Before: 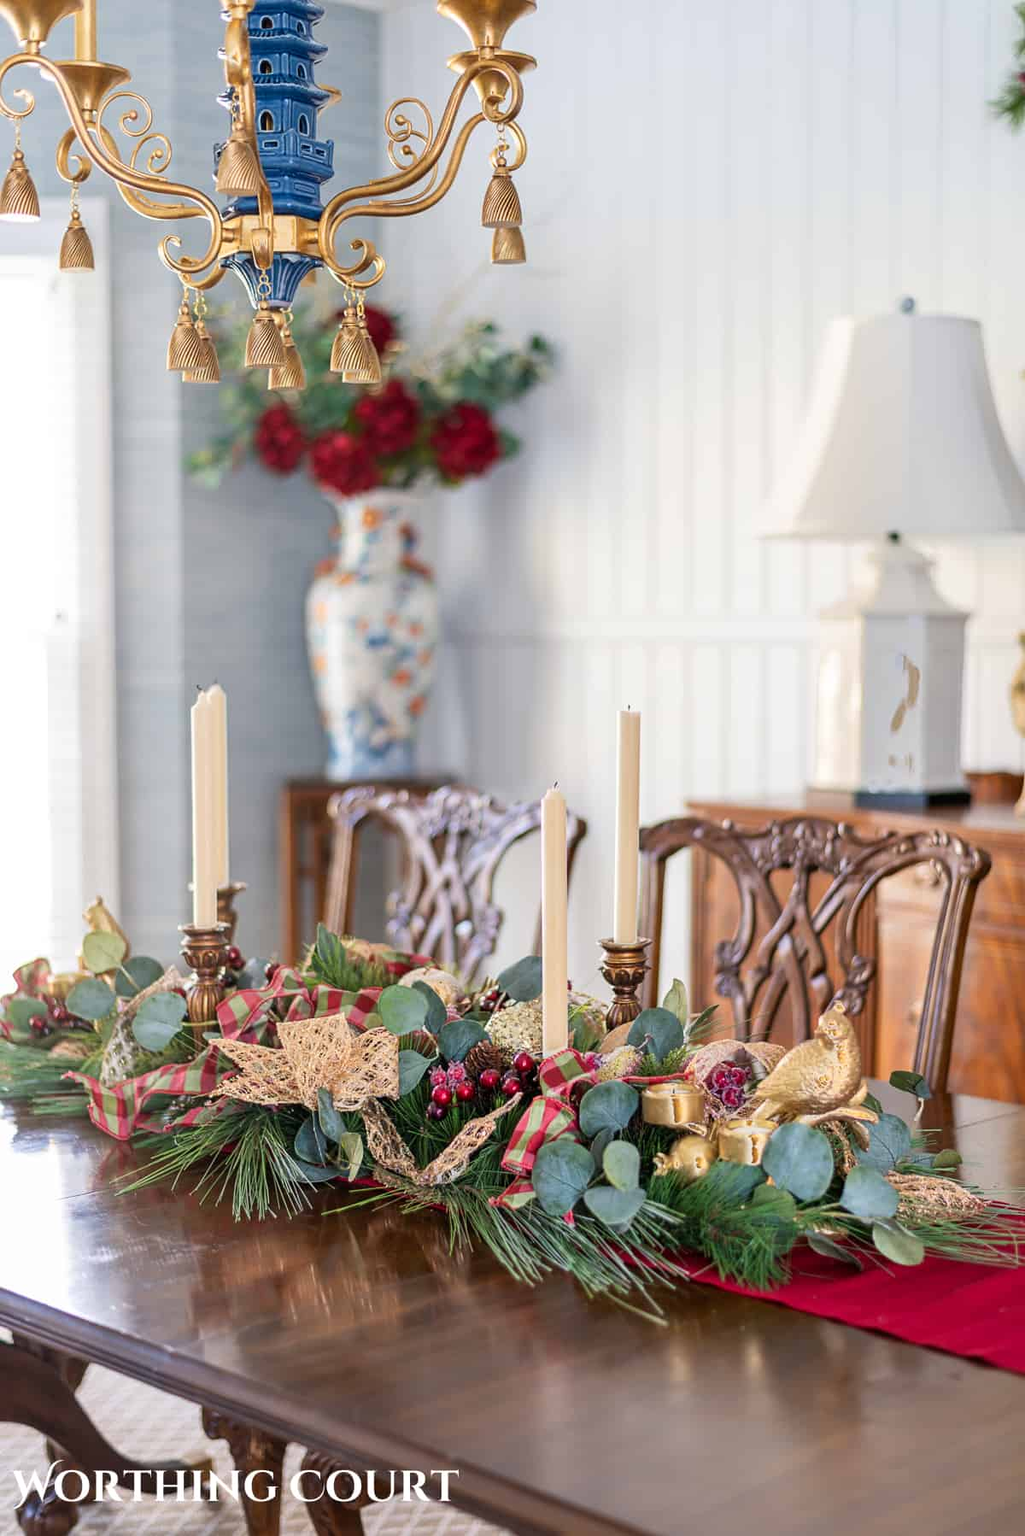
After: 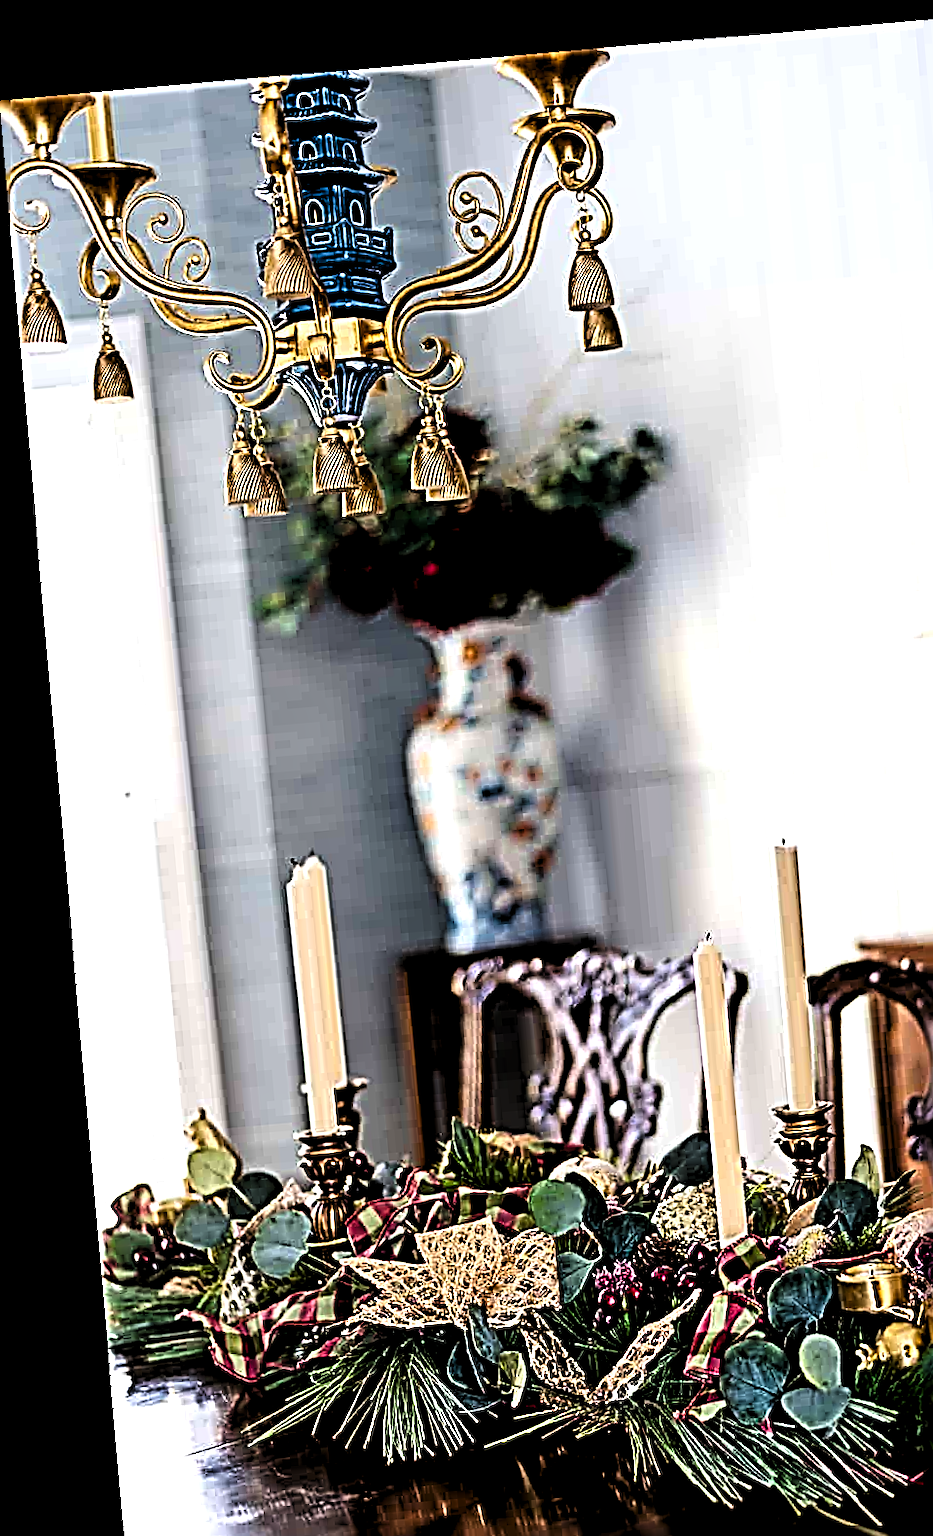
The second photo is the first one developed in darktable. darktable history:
color balance rgb: shadows lift › luminance -20%, power › hue 72.24°, highlights gain › luminance 15%, global offset › hue 171.6°, perceptual saturation grading › highlights -15%, perceptual saturation grading › shadows 25%, global vibrance 35%, contrast 10%
levels: levels [0.182, 0.542, 0.902]
crop: right 28.885%, bottom 16.626%
contrast brightness saturation: contrast 0.22, brightness -0.19, saturation 0.24
sharpen: radius 4.001, amount 2
tone equalizer: -8 EV 0.25 EV, -7 EV 0.417 EV, -6 EV 0.417 EV, -5 EV 0.25 EV, -3 EV -0.25 EV, -2 EV -0.417 EV, -1 EV -0.417 EV, +0 EV -0.25 EV, edges refinement/feathering 500, mask exposure compensation -1.57 EV, preserve details guided filter
rotate and perspective: rotation -4.98°, automatic cropping off
